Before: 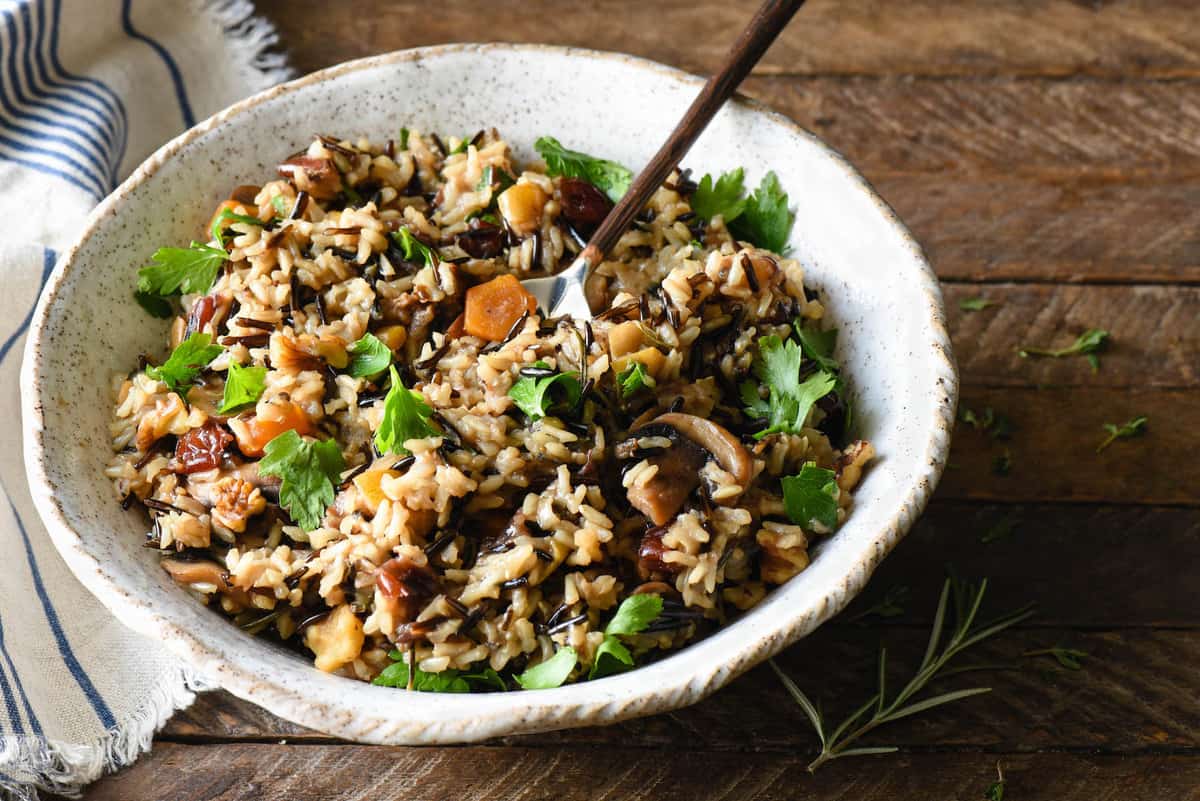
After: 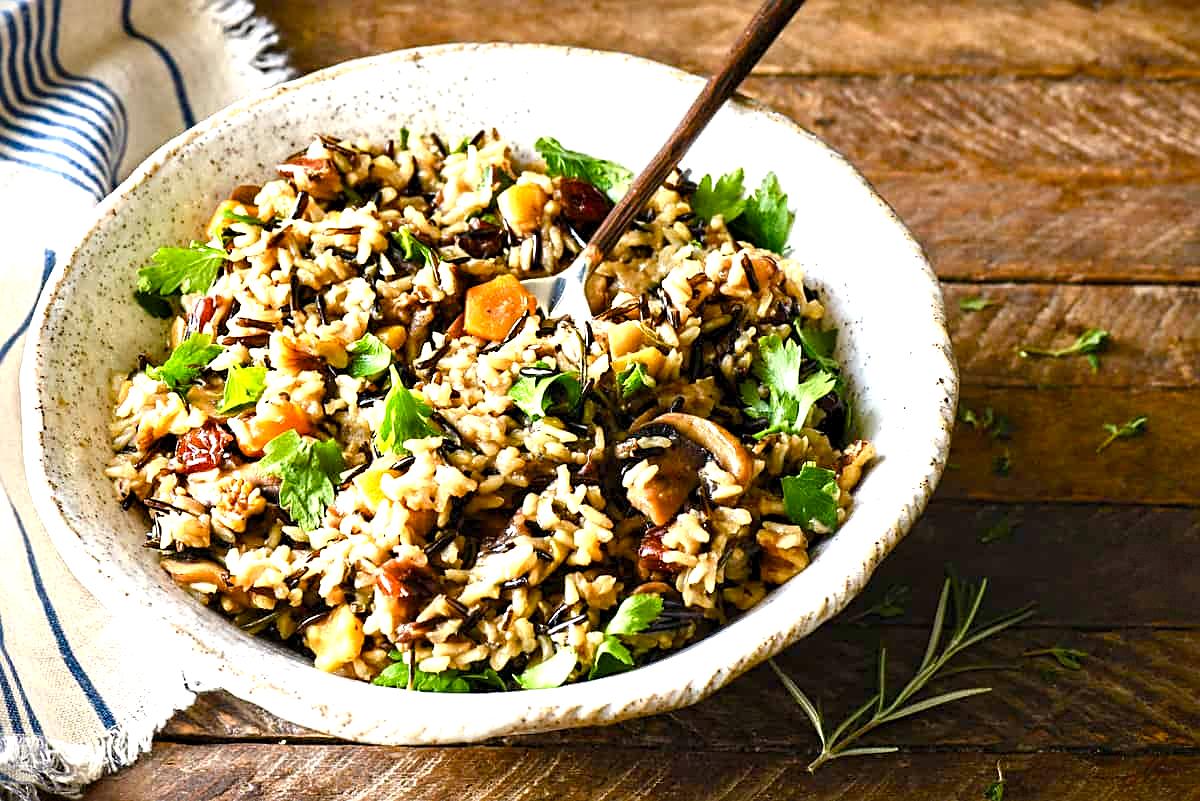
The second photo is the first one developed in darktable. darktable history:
sharpen: on, module defaults
contrast equalizer: y [[0.524, 0.538, 0.547, 0.548, 0.538, 0.524], [0.5 ×6], [0.5 ×6], [0 ×6], [0 ×6]]
color balance rgb: highlights gain › chroma 1.082%, highlights gain › hue 69.45°, perceptual saturation grading › global saturation 35.058%, perceptual saturation grading › highlights -29.879%, perceptual saturation grading › shadows 35.302%
vignetting: fall-off start 91.47%, brightness -0.987, saturation 0.5, dithering 8-bit output
exposure: black level correction 0, exposure 1 EV, compensate highlight preservation false
